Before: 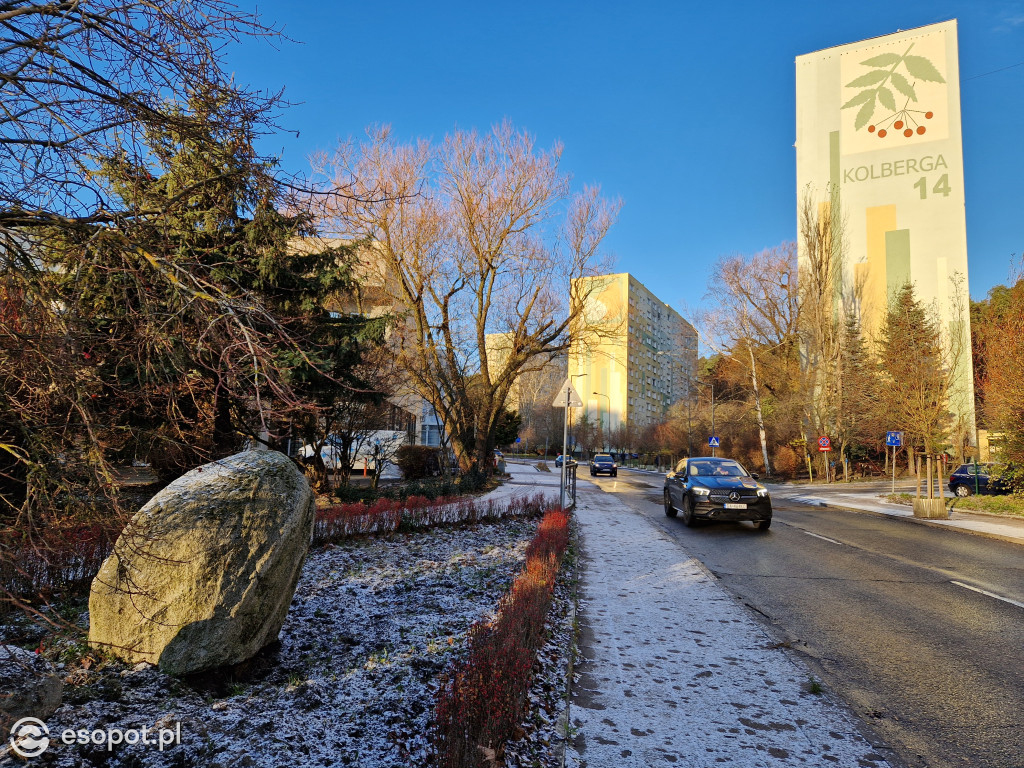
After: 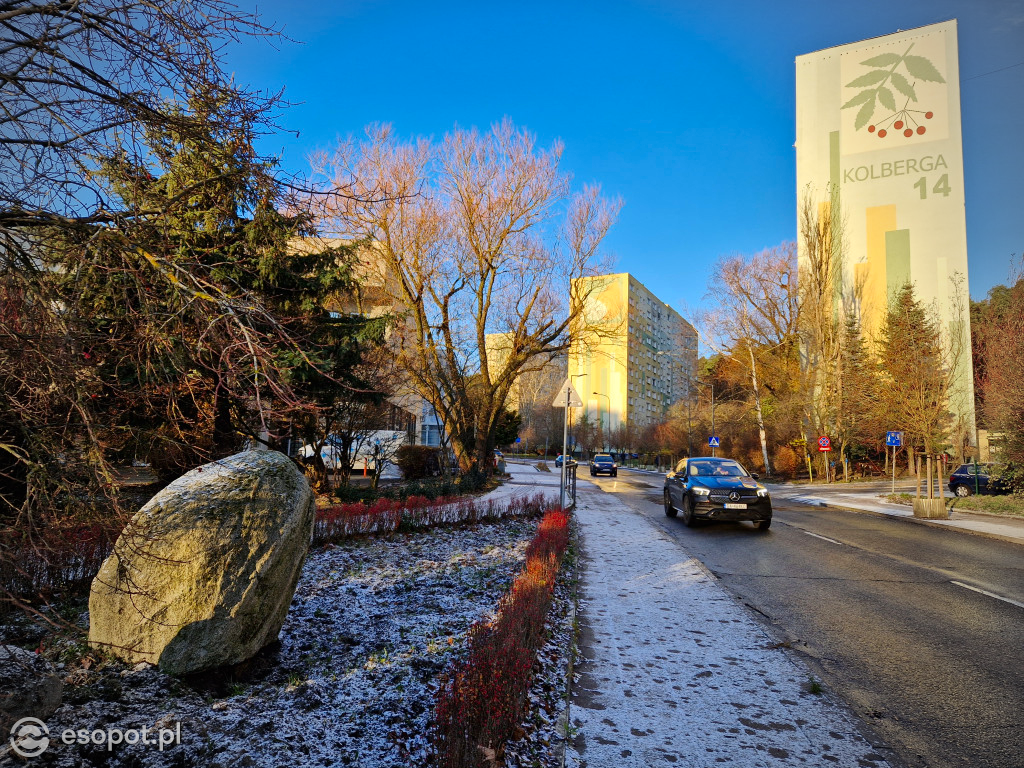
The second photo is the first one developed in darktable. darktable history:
vignetting: fall-off start 71.74%
contrast brightness saturation: contrast 0.08, saturation 0.2
